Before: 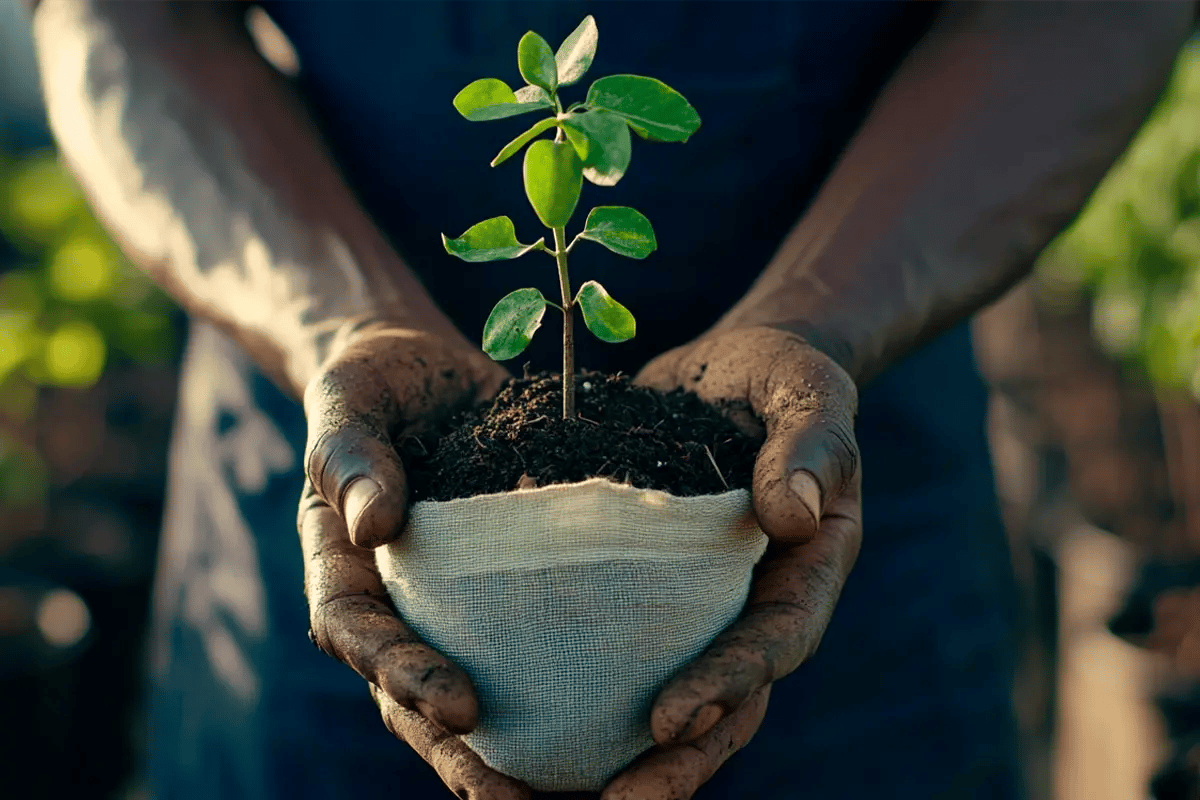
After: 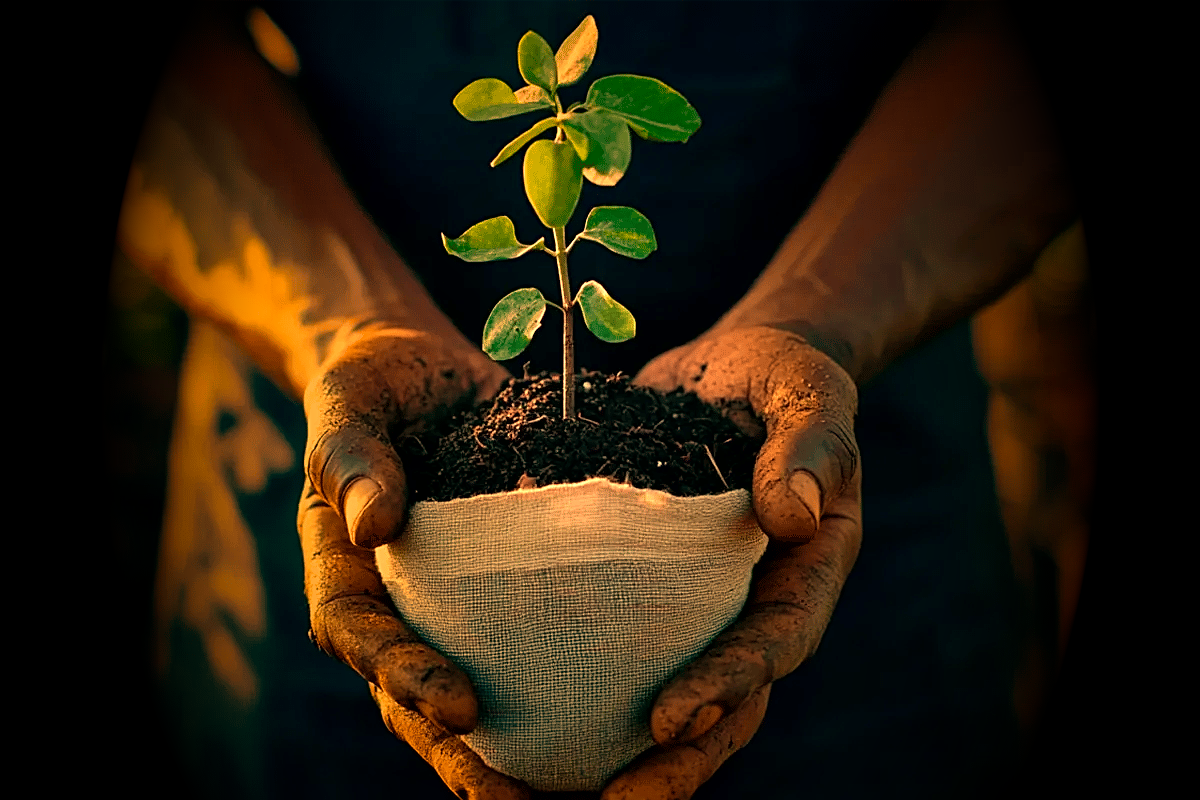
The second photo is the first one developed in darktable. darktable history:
vignetting: fall-off start 15.9%, fall-off radius 100%, brightness -1, saturation 0.5, width/height ratio 0.719
local contrast: mode bilateral grid, contrast 20, coarseness 50, detail 132%, midtone range 0.2
sharpen: on, module defaults
white balance: red 1.467, blue 0.684
